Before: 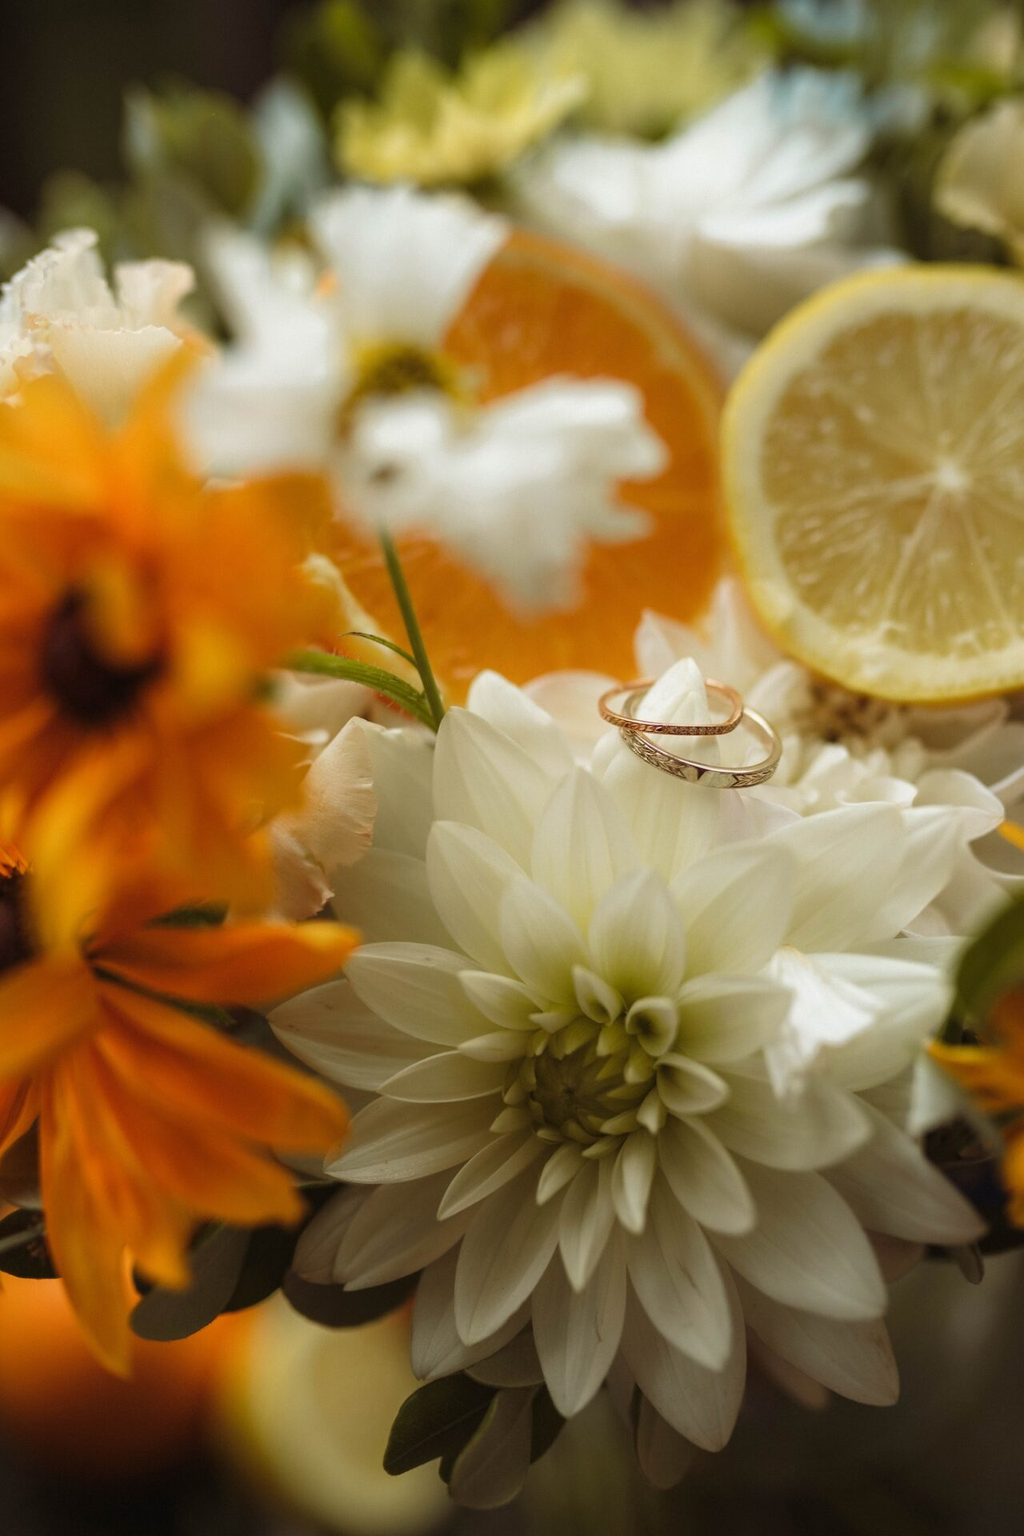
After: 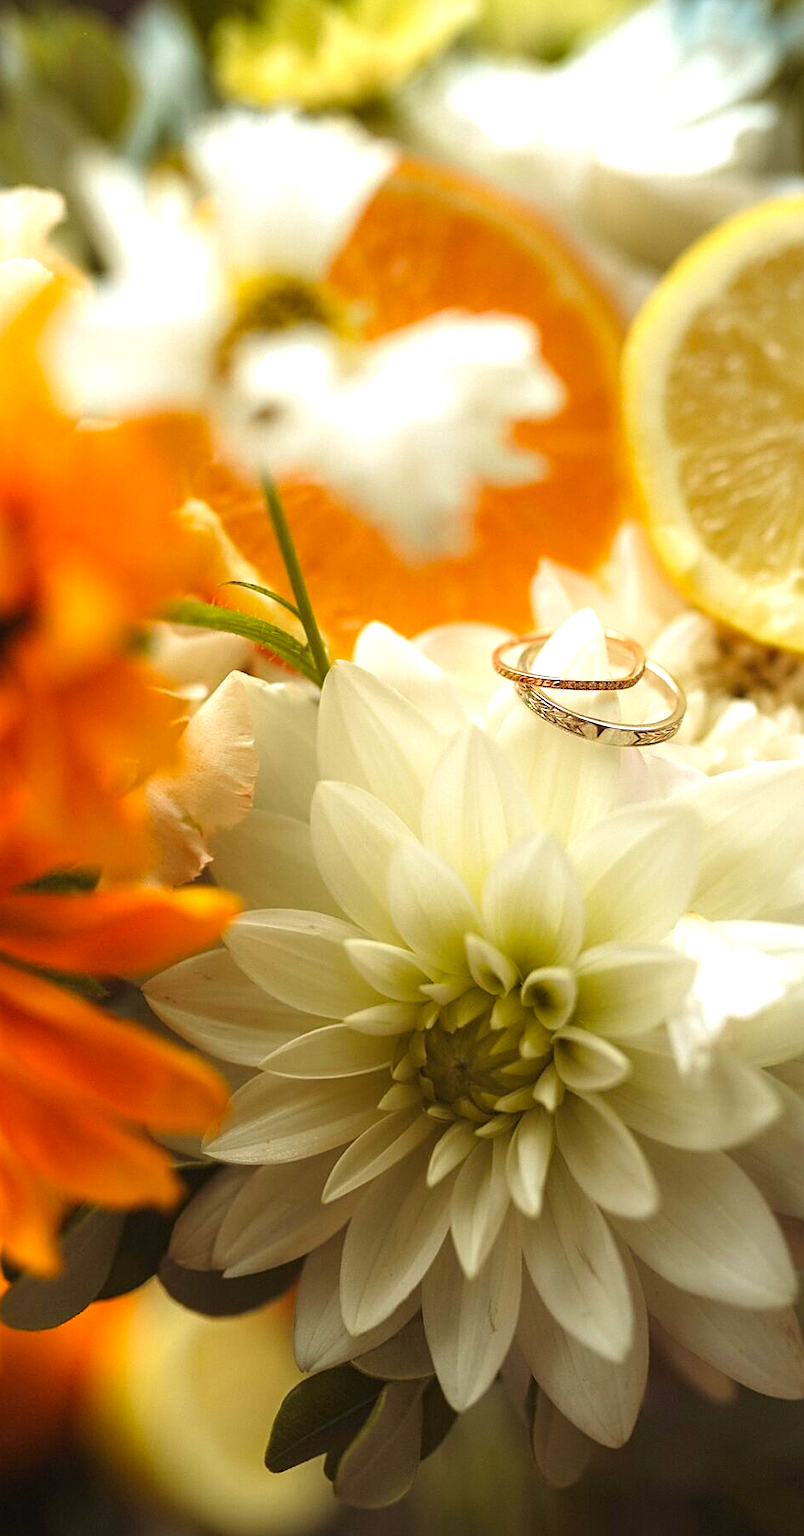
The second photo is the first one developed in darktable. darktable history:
crop and rotate: left 13.035%, top 5.368%, right 12.632%
exposure: exposure 0.756 EV, compensate highlight preservation false
sharpen: on, module defaults
contrast brightness saturation: saturation 0.183
